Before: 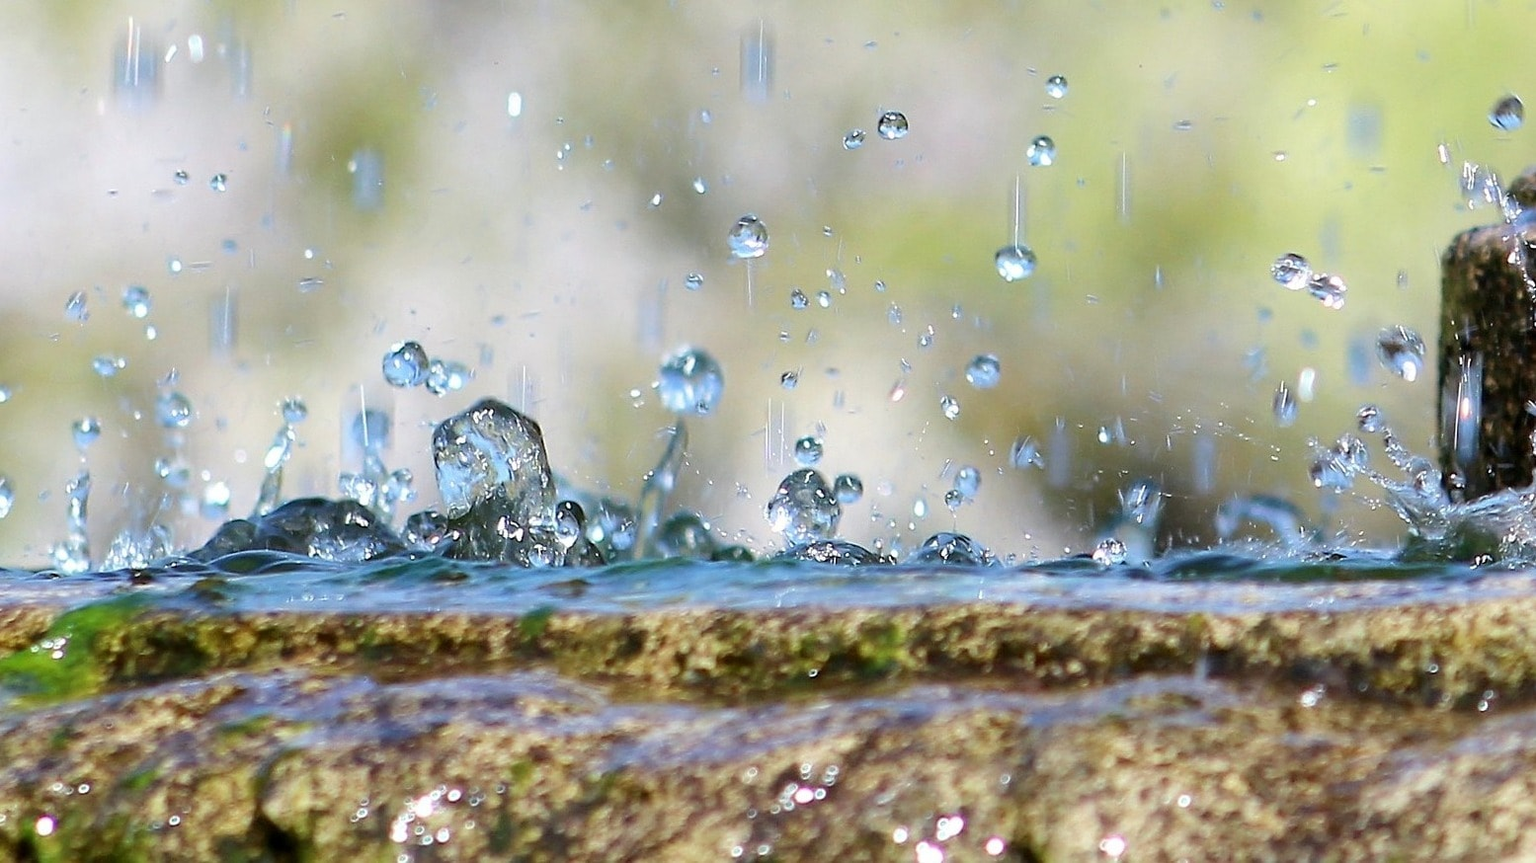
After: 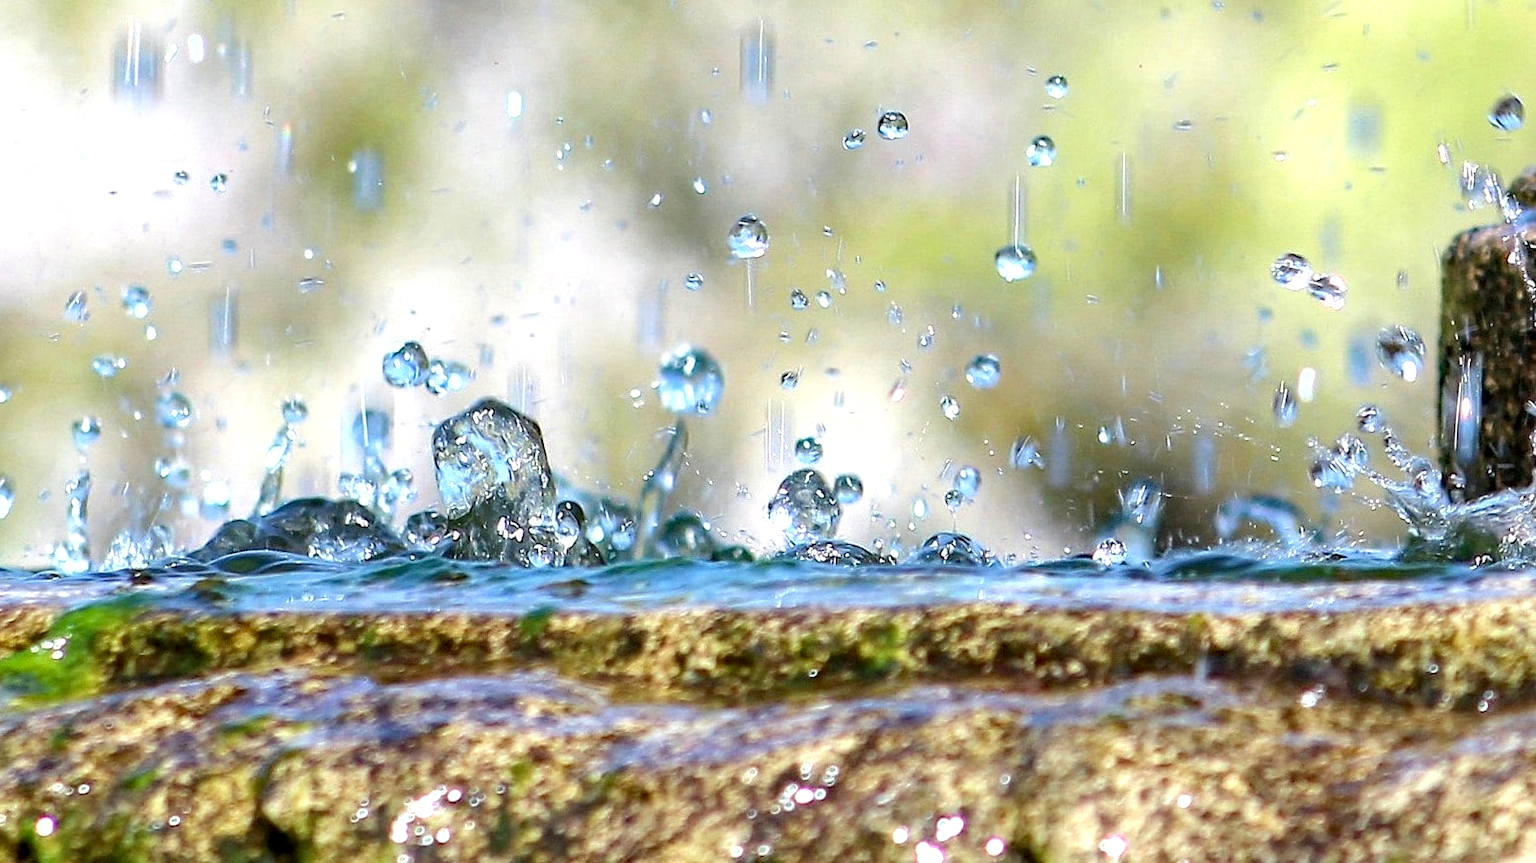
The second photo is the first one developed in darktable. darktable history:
local contrast: on, module defaults
exposure: black level correction 0.001, exposure 0.5 EV, compensate exposure bias true, compensate highlight preservation false
haze removal: compatibility mode true, adaptive false
shadows and highlights: radius 125.46, shadows 21.19, highlights -21.19, low approximation 0.01
